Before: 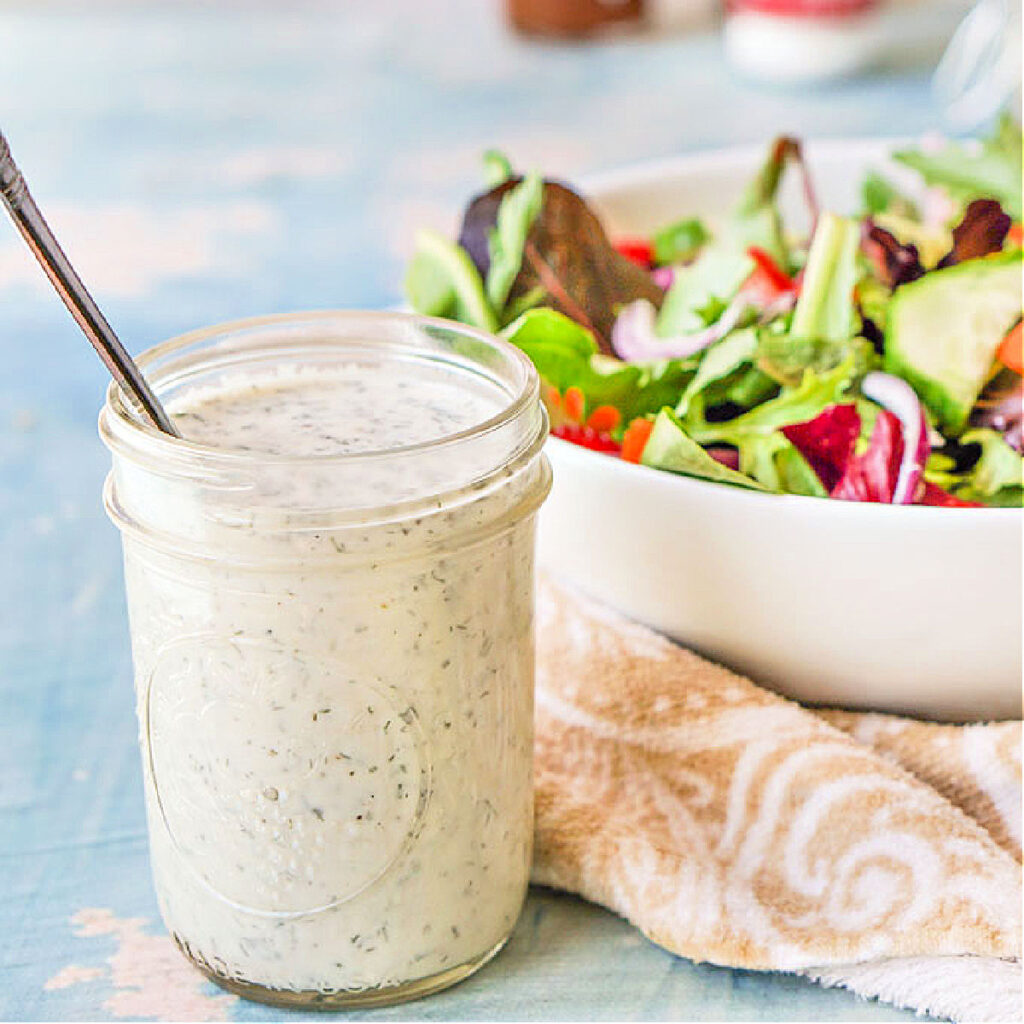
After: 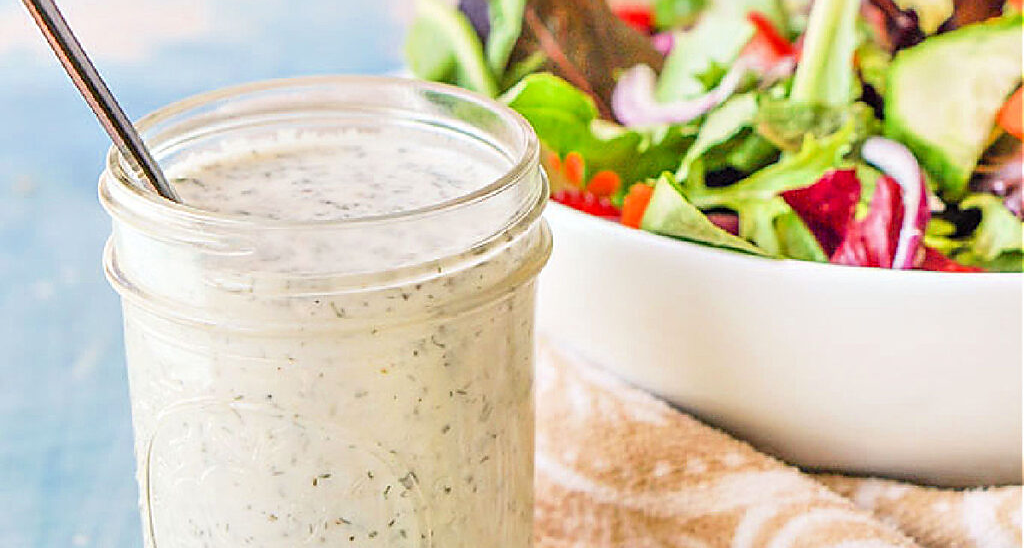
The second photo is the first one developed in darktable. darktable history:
sharpen: radius 1.458, amount 0.398, threshold 1.271
crop and rotate: top 23.043%, bottom 23.437%
